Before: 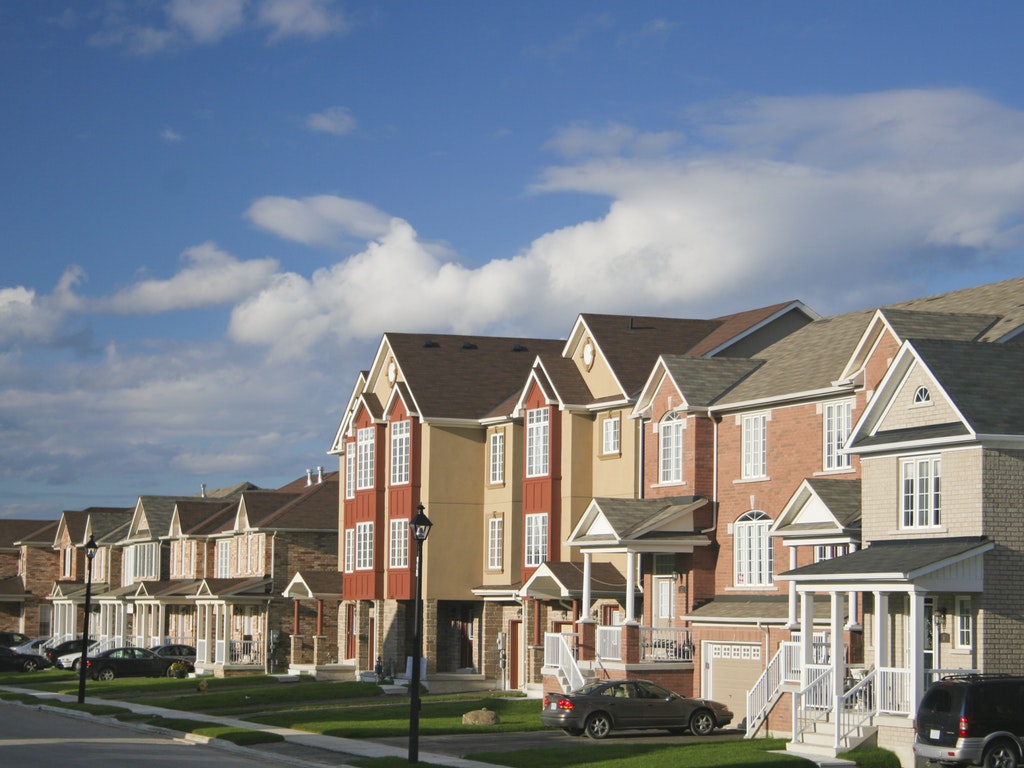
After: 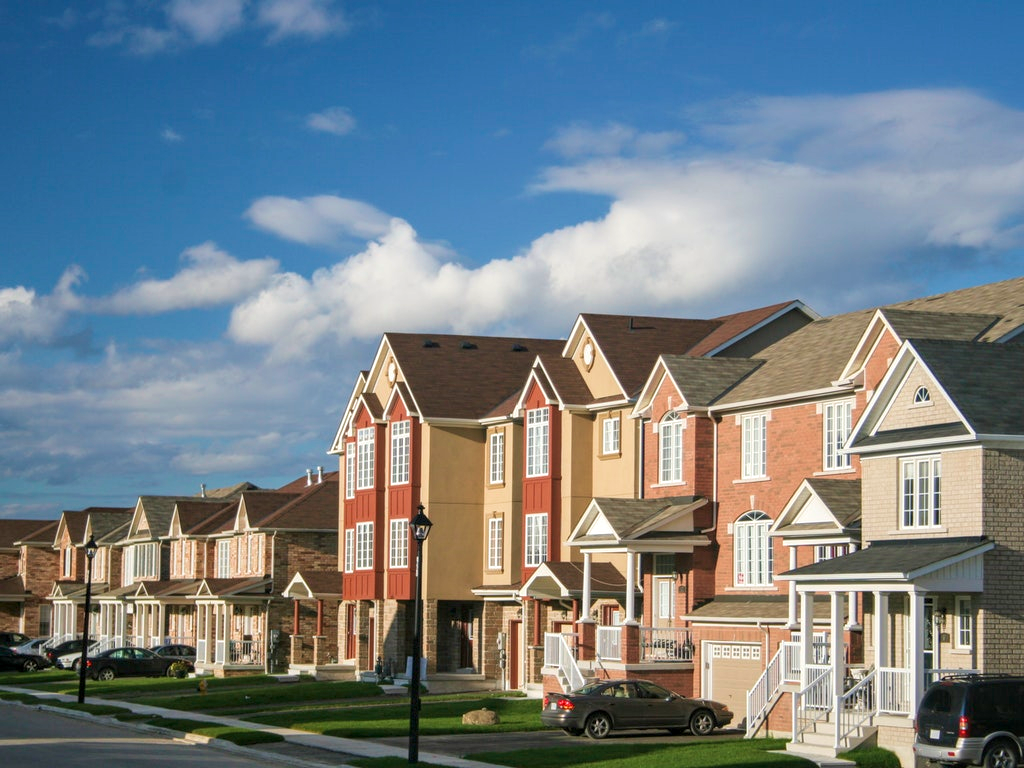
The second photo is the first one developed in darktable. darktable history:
velvia: on, module defaults
local contrast: detail 130%
